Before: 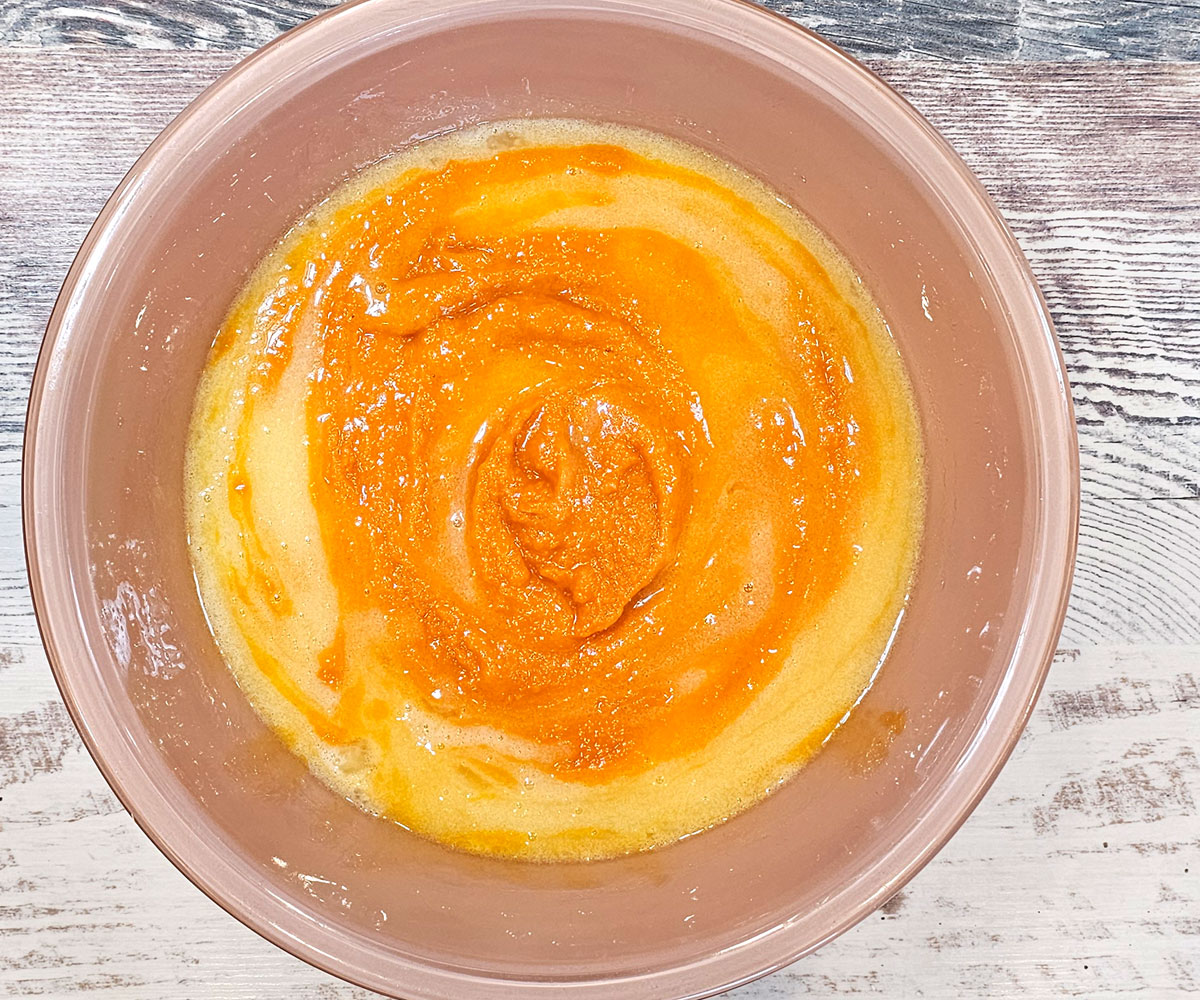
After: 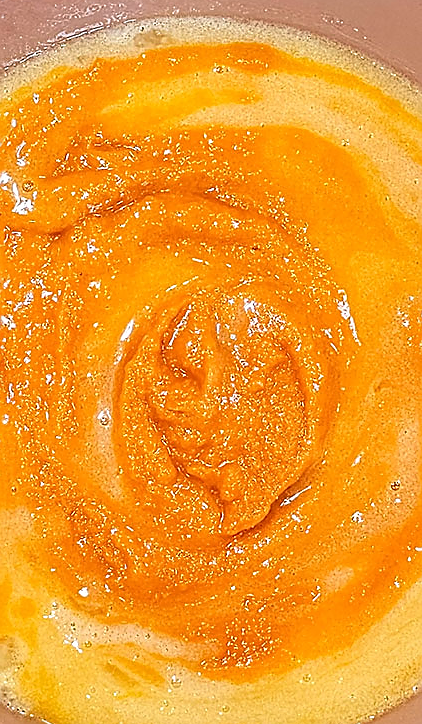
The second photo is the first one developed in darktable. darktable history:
sharpen: radius 1.4, amount 1.25, threshold 0.7
crop and rotate: left 29.476%, top 10.214%, right 35.32%, bottom 17.333%
